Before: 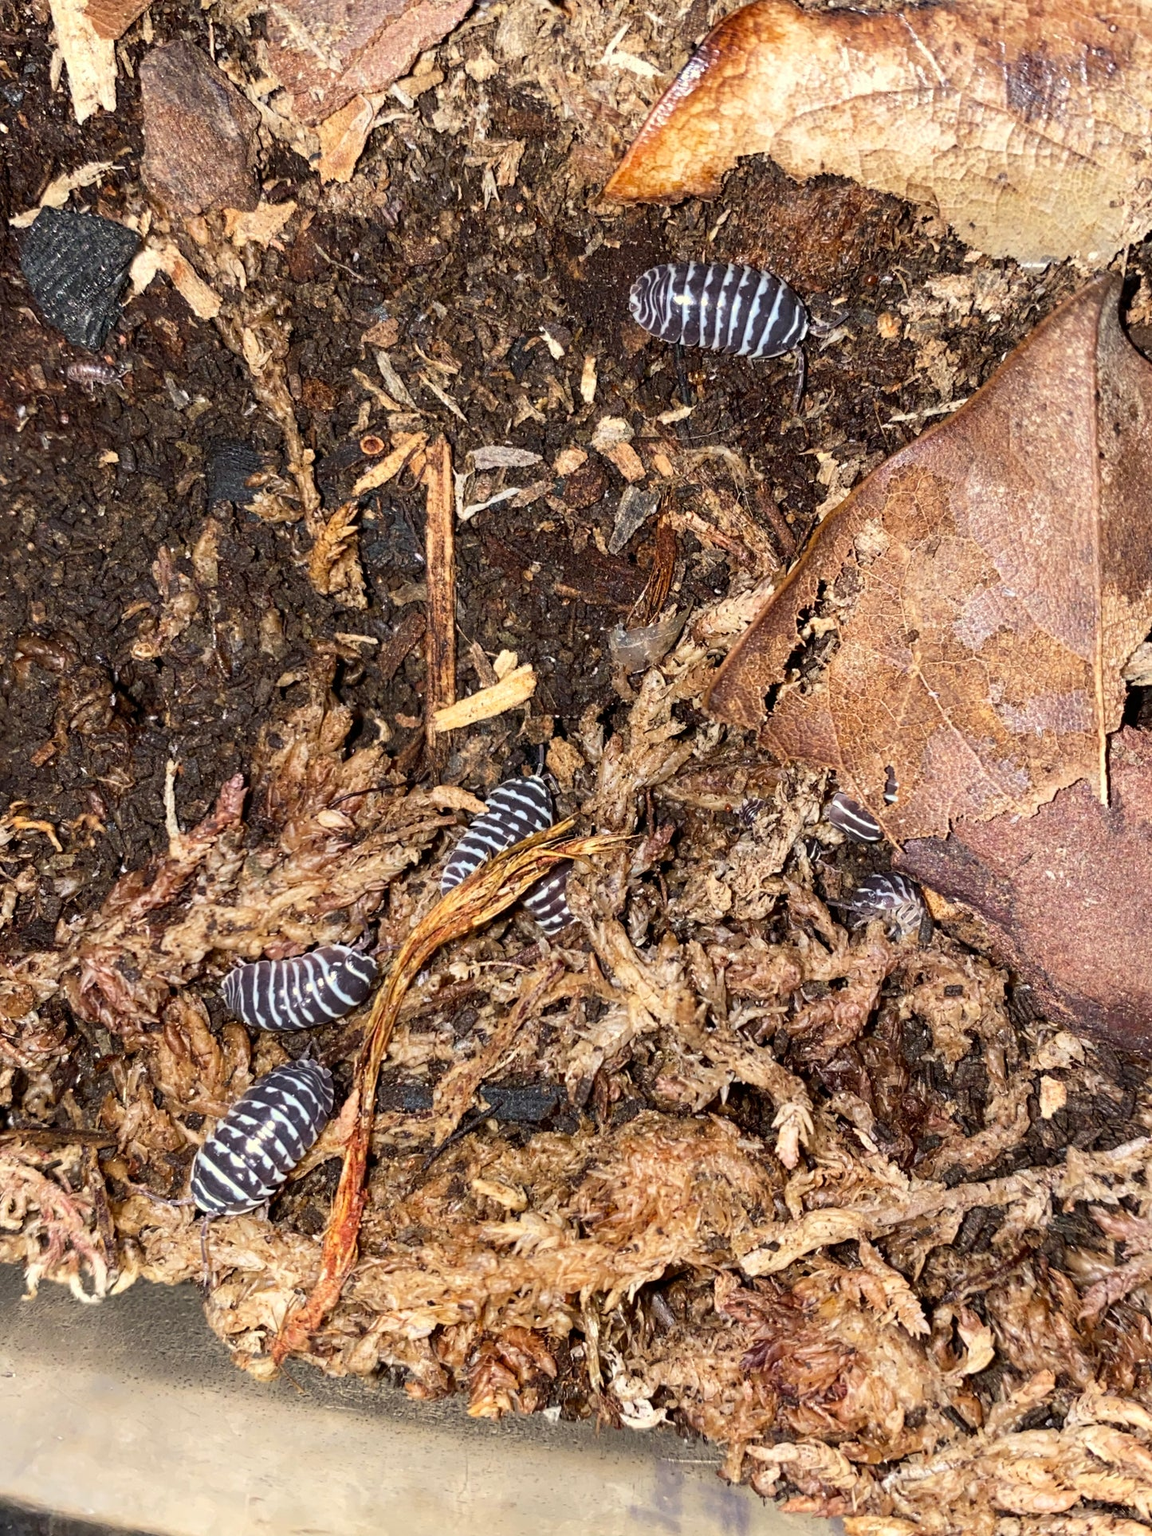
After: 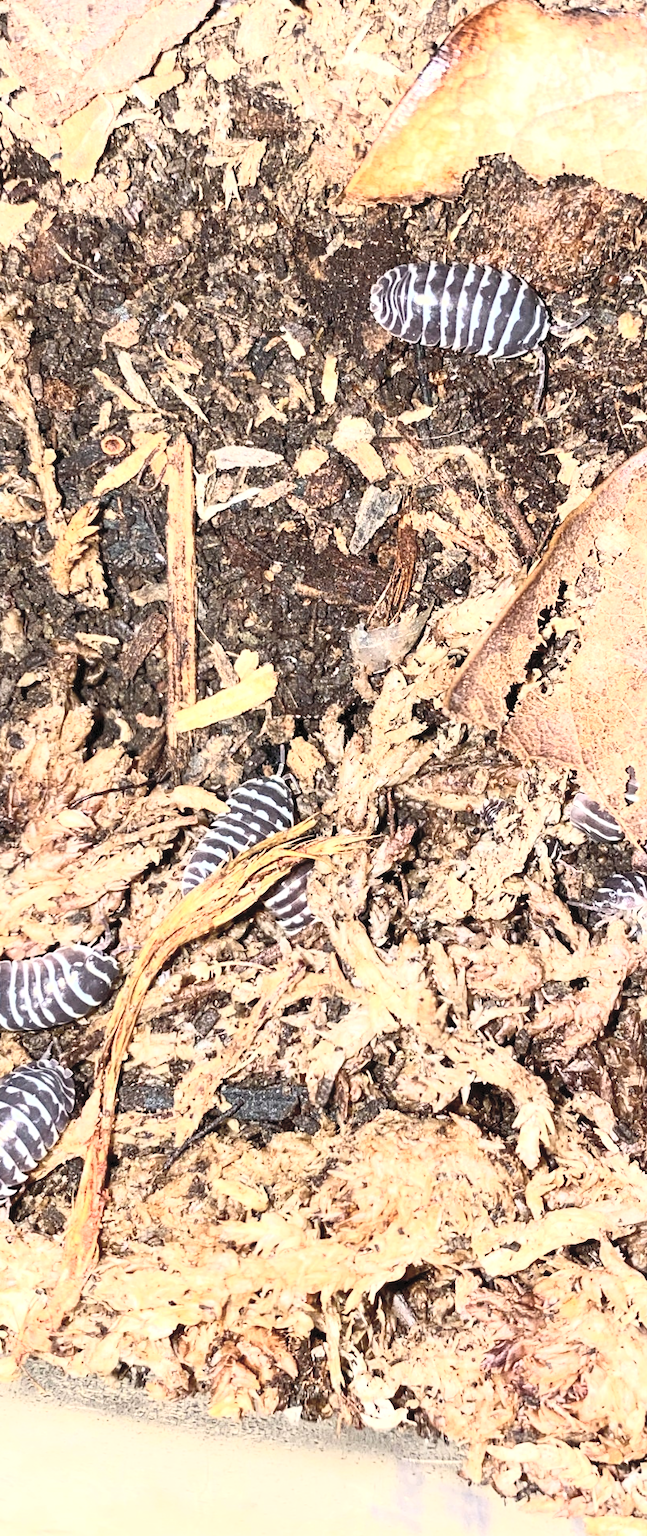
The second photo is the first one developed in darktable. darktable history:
crop and rotate: left 22.516%, right 21.234%
exposure: exposure 0.64 EV, compensate highlight preservation false
contrast brightness saturation: contrast 0.43, brightness 0.56, saturation -0.19
